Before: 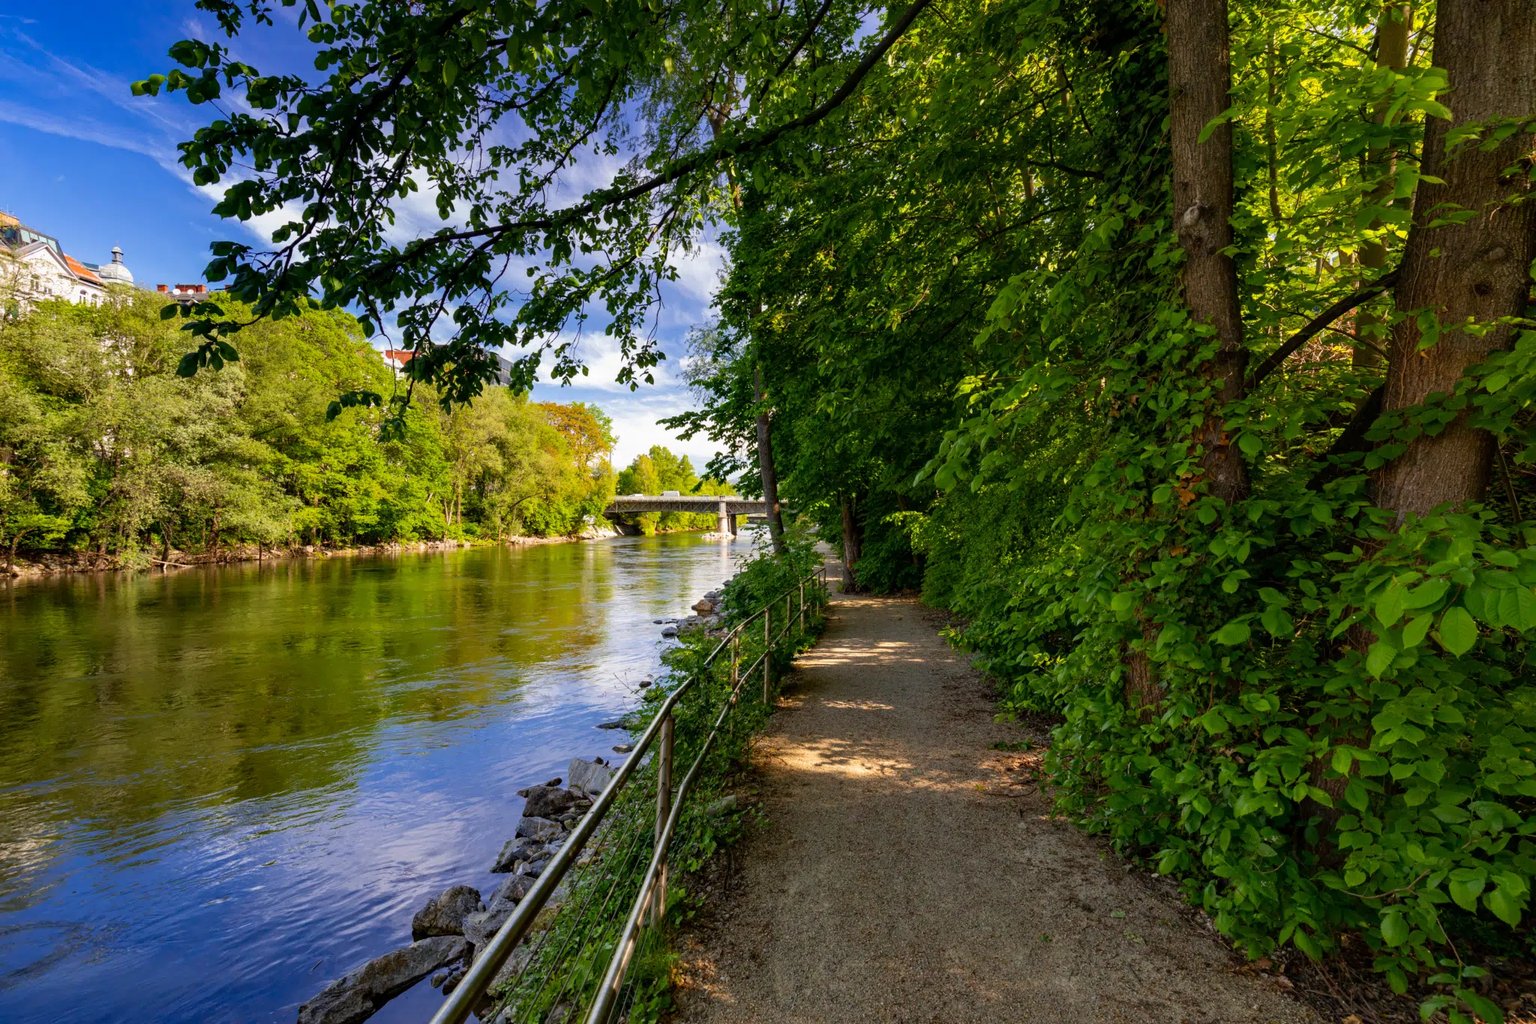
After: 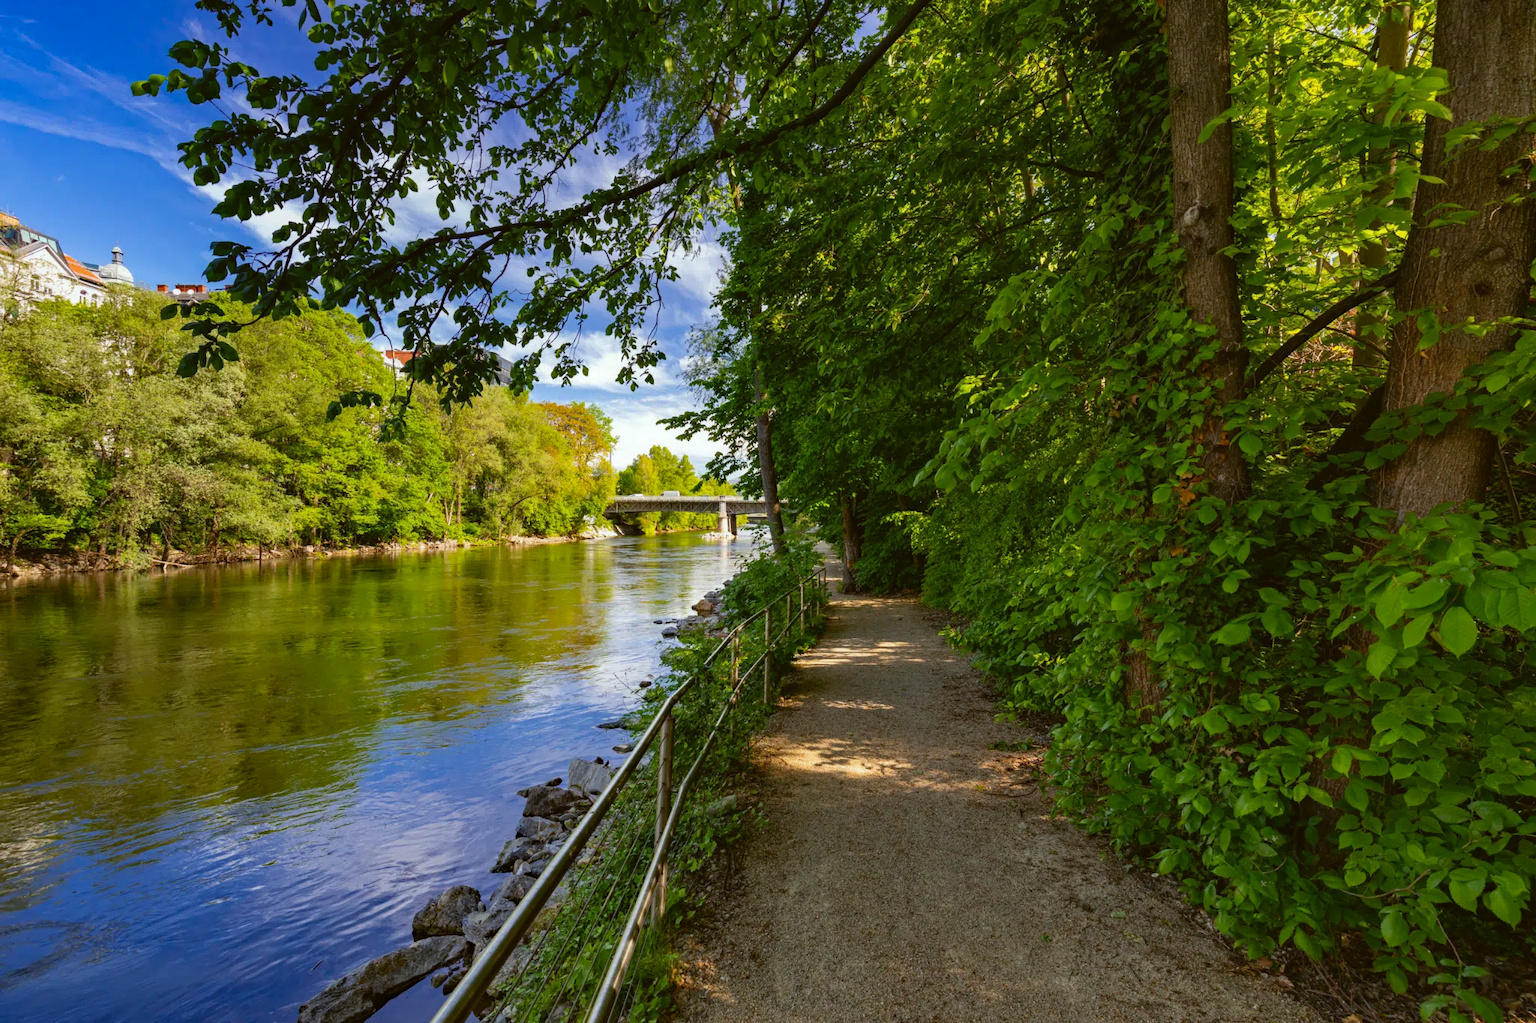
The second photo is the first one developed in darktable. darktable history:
color balance: lift [1.004, 1.002, 1.002, 0.998], gamma [1, 1.007, 1.002, 0.993], gain [1, 0.977, 1.013, 1.023], contrast -3.64%
haze removal: compatibility mode true, adaptive false
